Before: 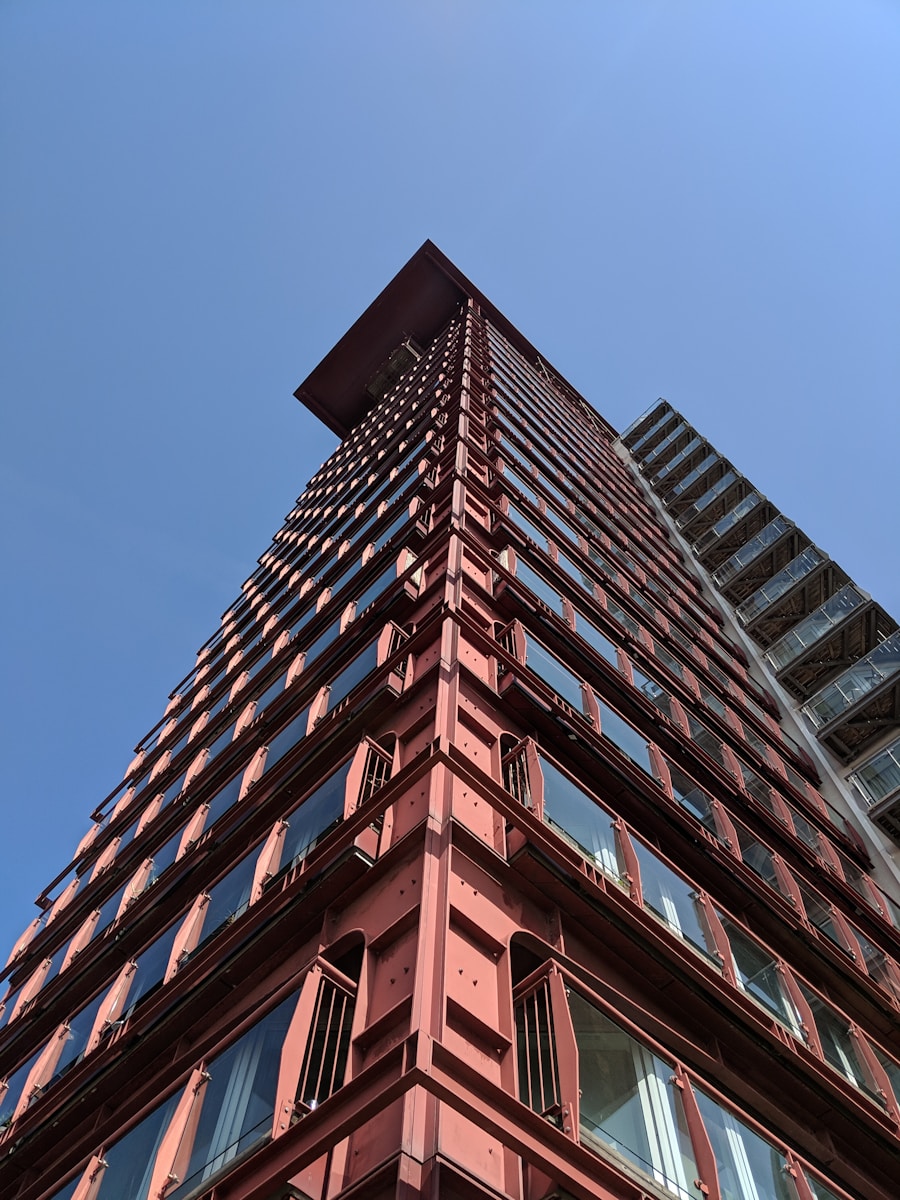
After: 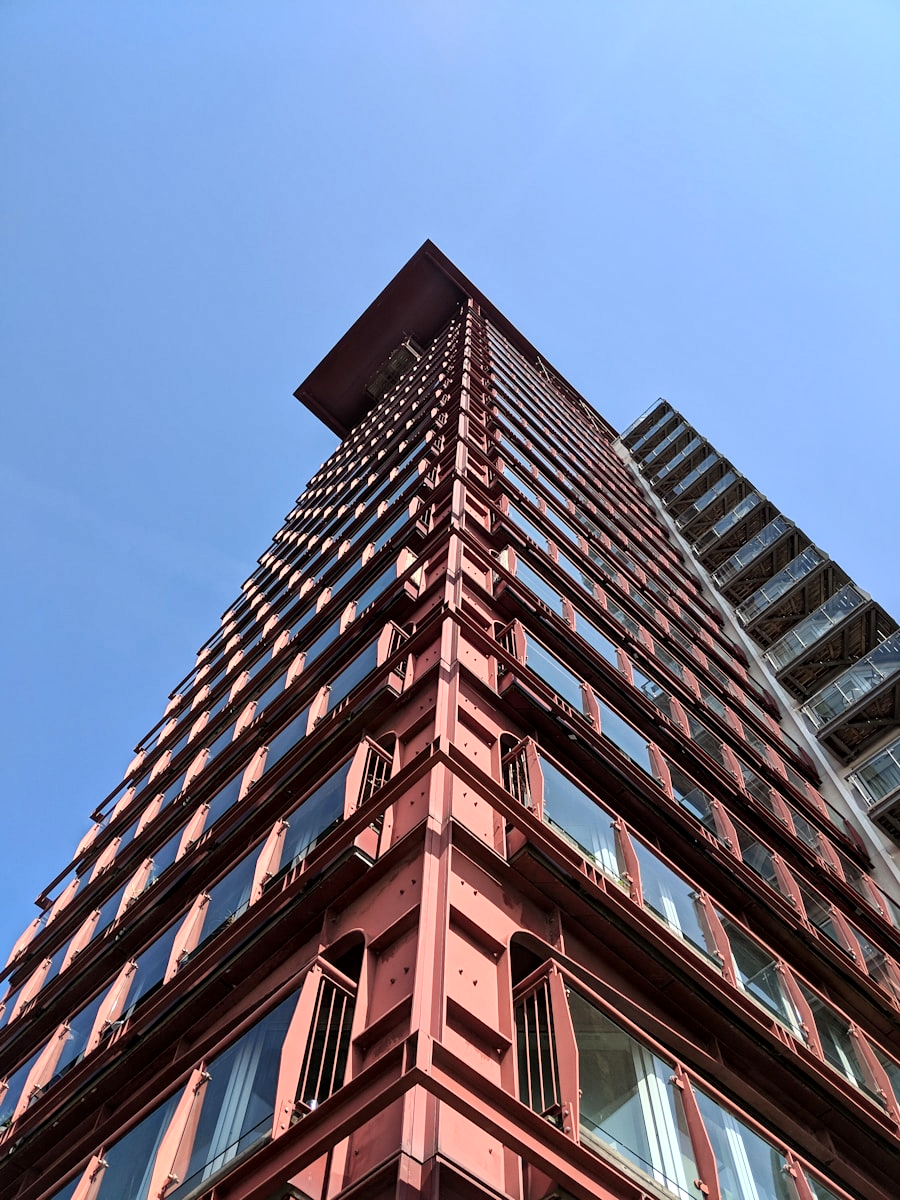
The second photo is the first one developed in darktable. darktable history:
local contrast: mode bilateral grid, contrast 20, coarseness 49, detail 150%, midtone range 0.2
contrast brightness saturation: contrast 0.202, brightness 0.146, saturation 0.144
